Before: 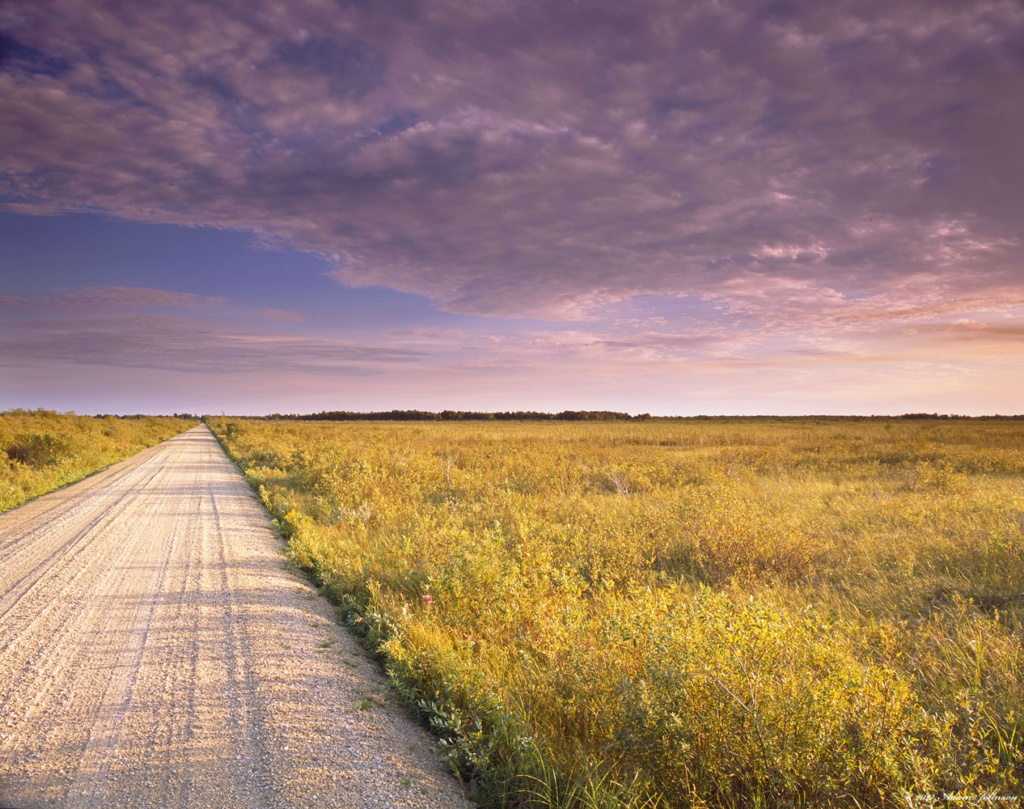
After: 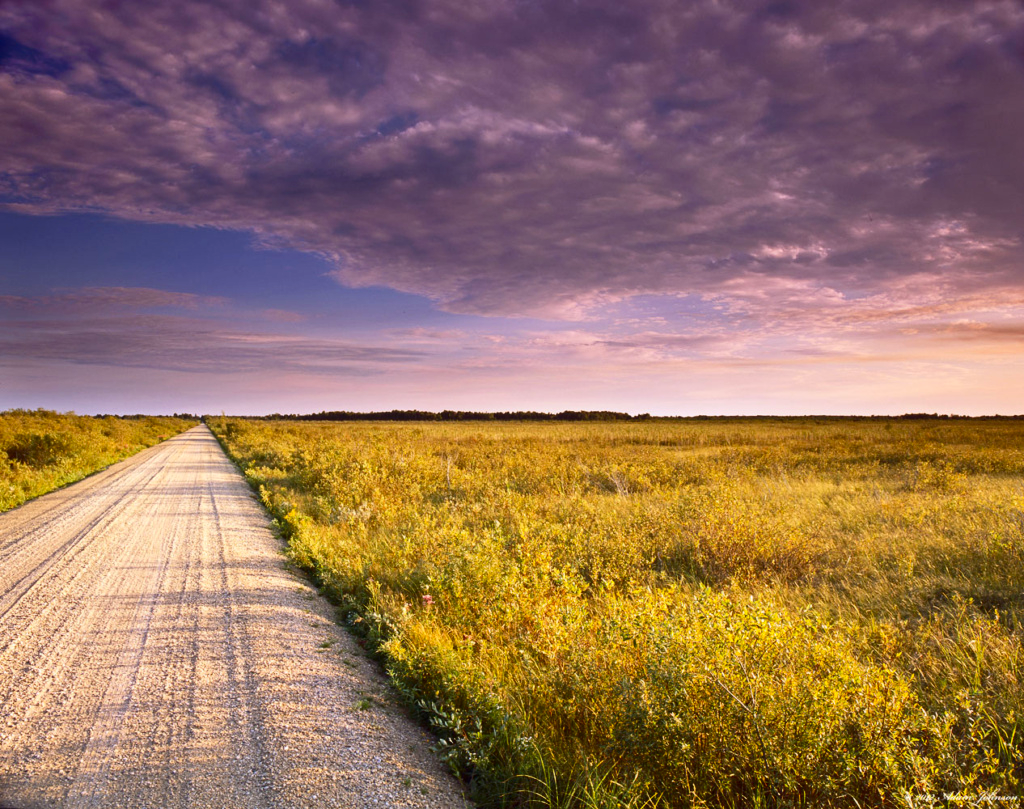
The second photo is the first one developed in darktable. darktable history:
shadows and highlights: low approximation 0.01, soften with gaussian
contrast brightness saturation: contrast 0.195, brightness -0.11, saturation 0.21
